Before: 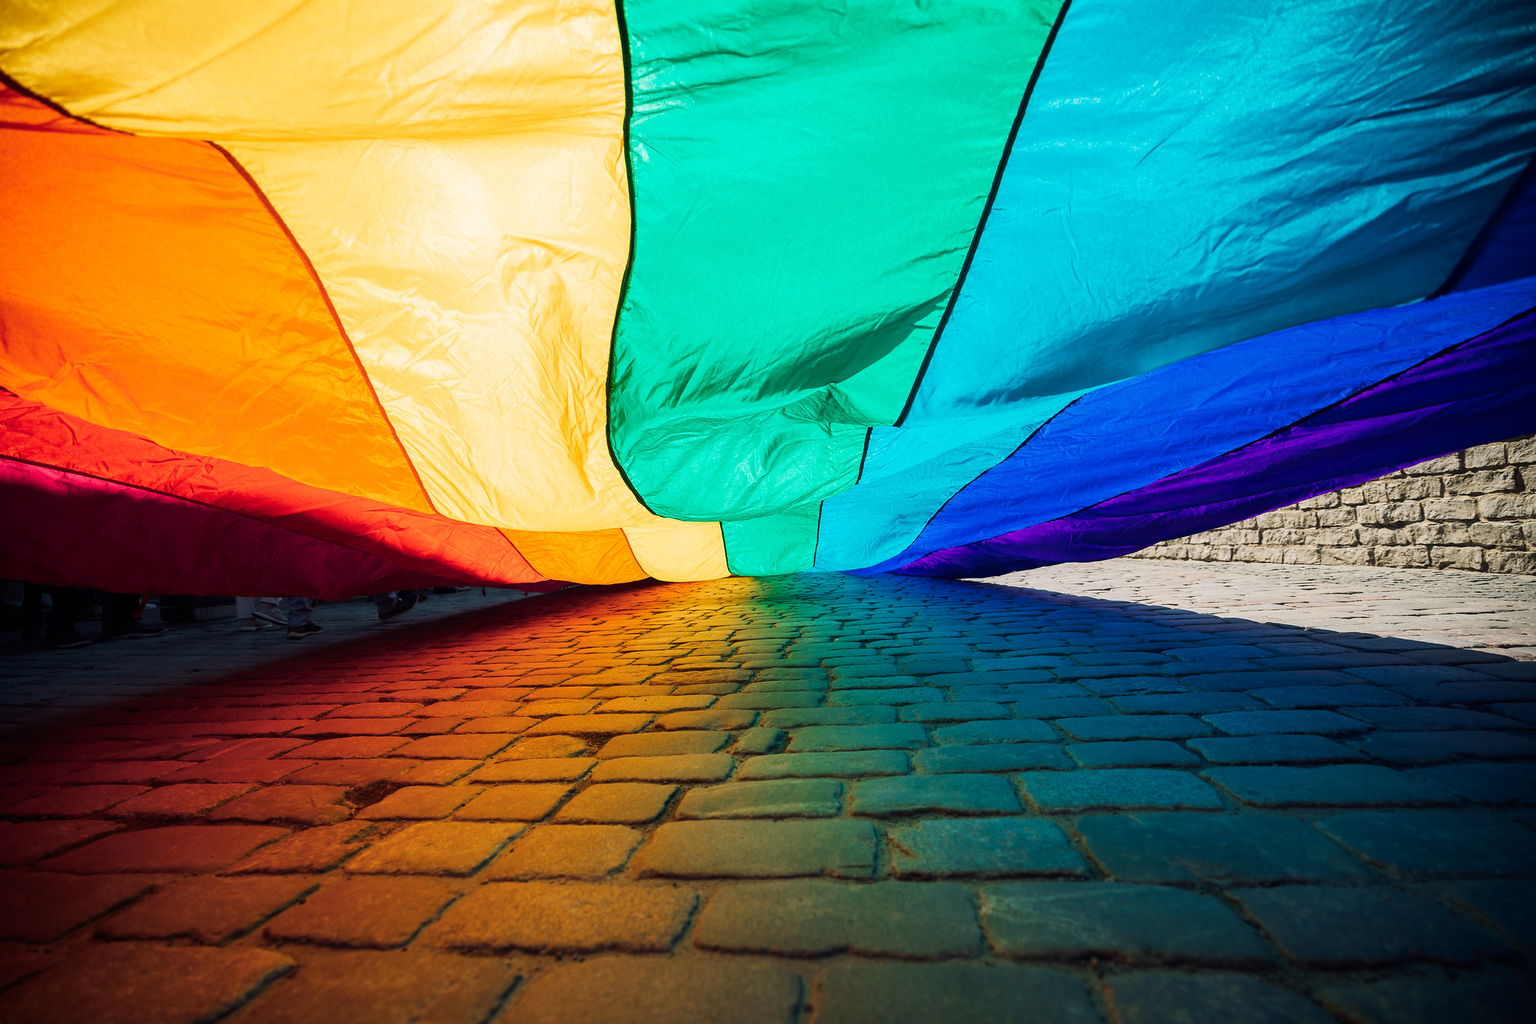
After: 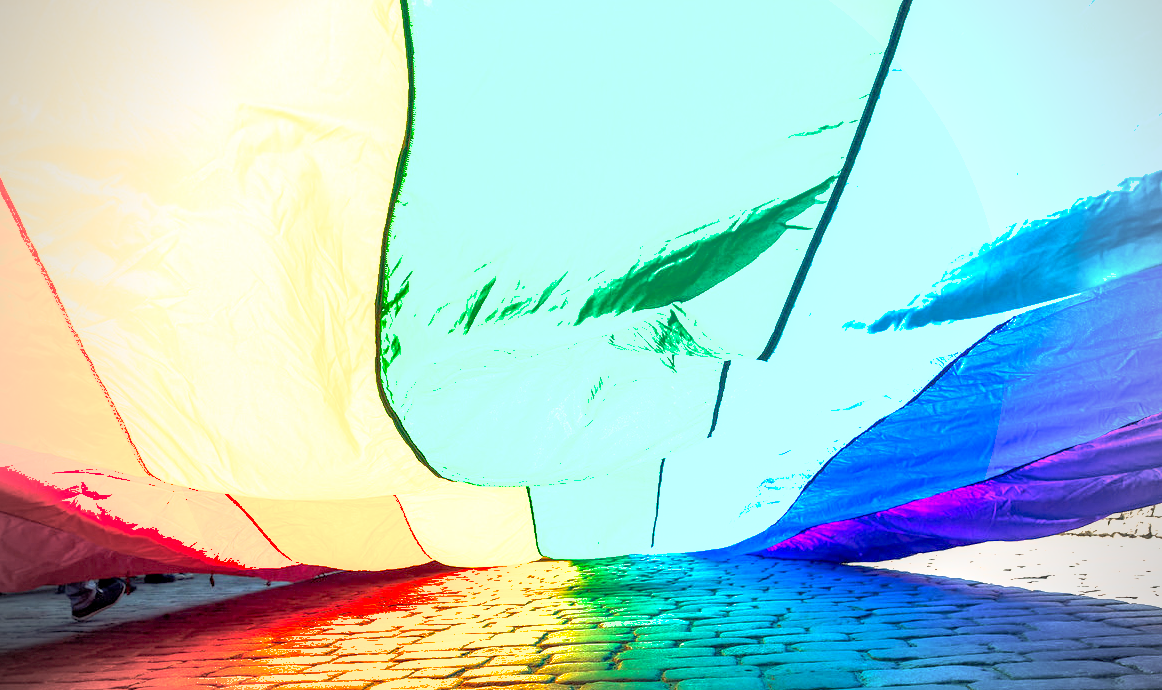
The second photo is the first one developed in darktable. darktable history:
shadows and highlights: on, module defaults
vignetting: fall-off start 73.06%, brightness -0.44, saturation -0.69, unbound false
local contrast: detail 130%
exposure: black level correction 0.001, exposure 1.991 EV, compensate exposure bias true, compensate highlight preservation false
crop: left 21.186%, top 15.358%, right 21.851%, bottom 34.115%
tone equalizer: -8 EV -0.564 EV, edges refinement/feathering 500, mask exposure compensation -1.57 EV, preserve details no
